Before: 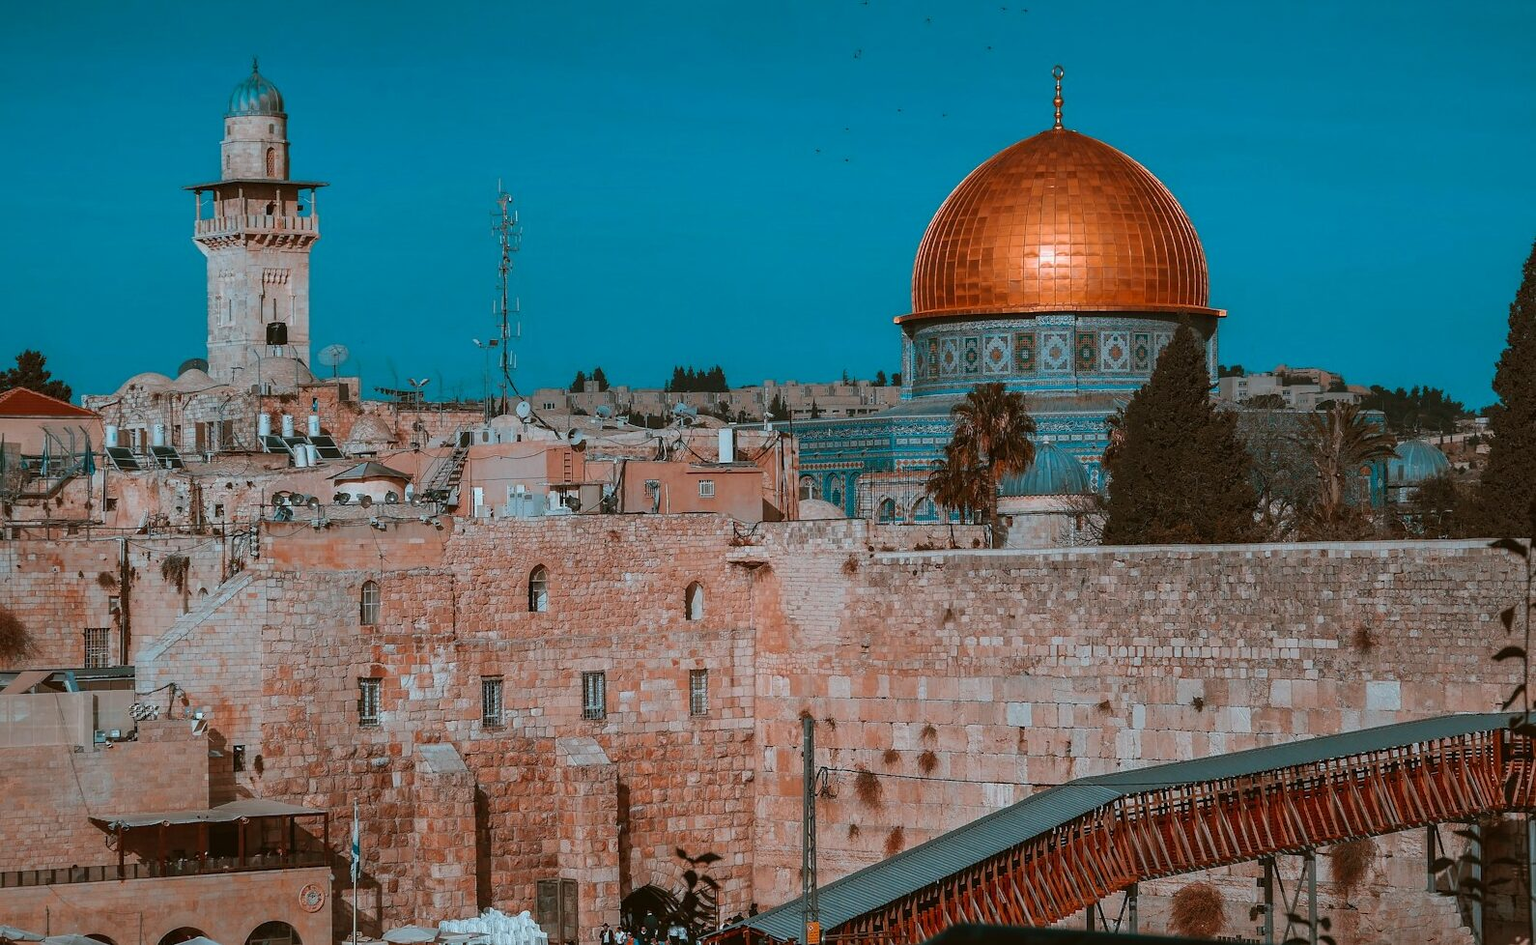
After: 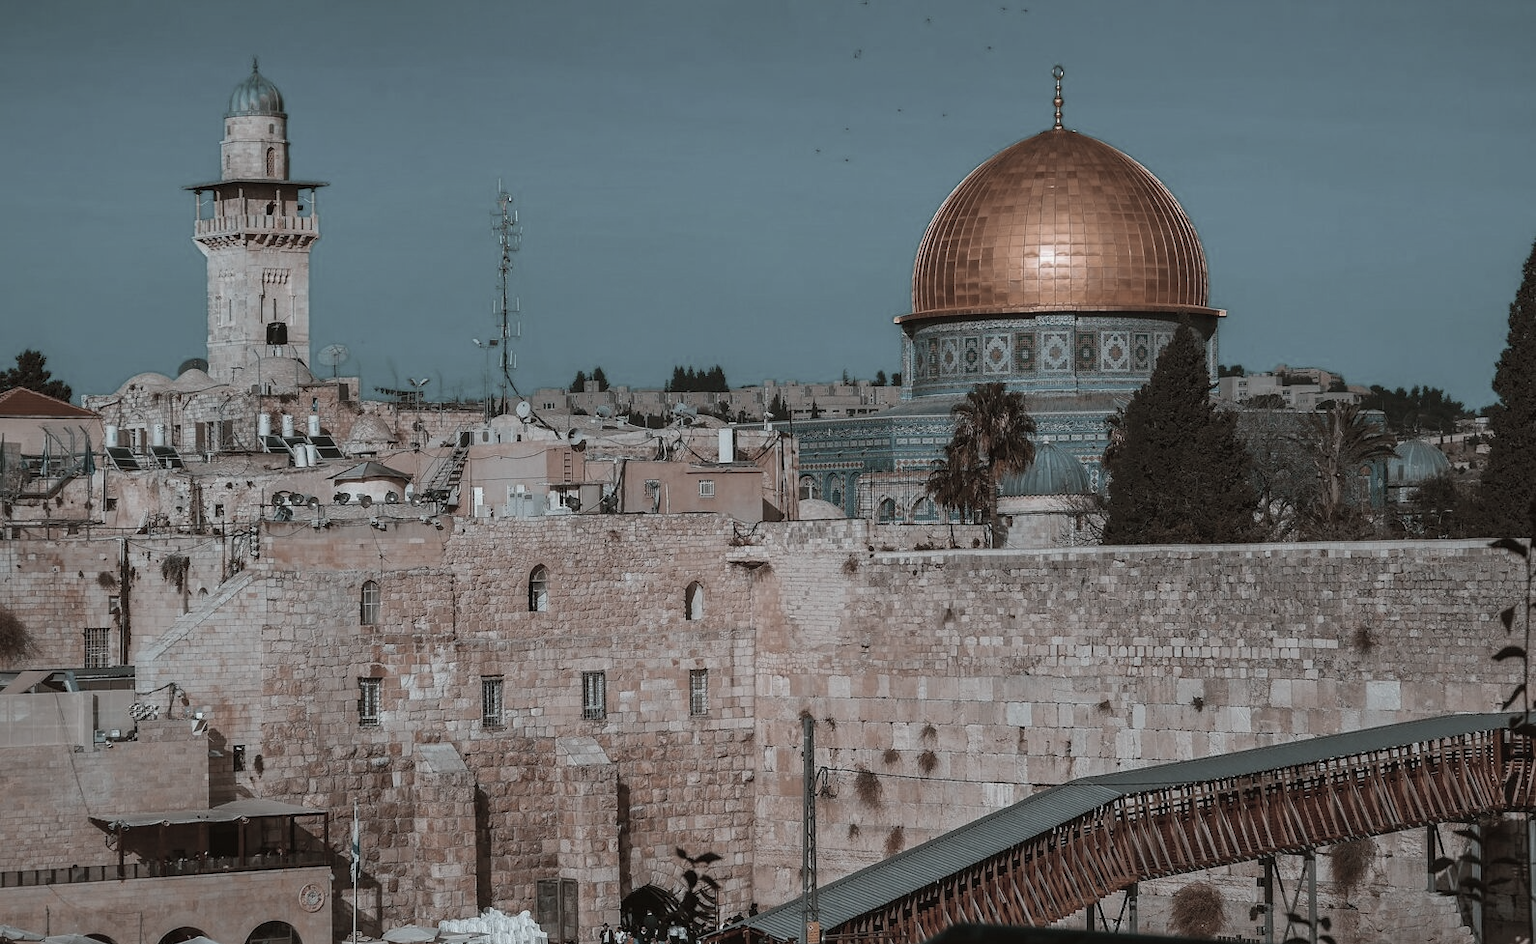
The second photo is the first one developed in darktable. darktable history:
color correction: highlights b* -0.013, saturation 0.327
